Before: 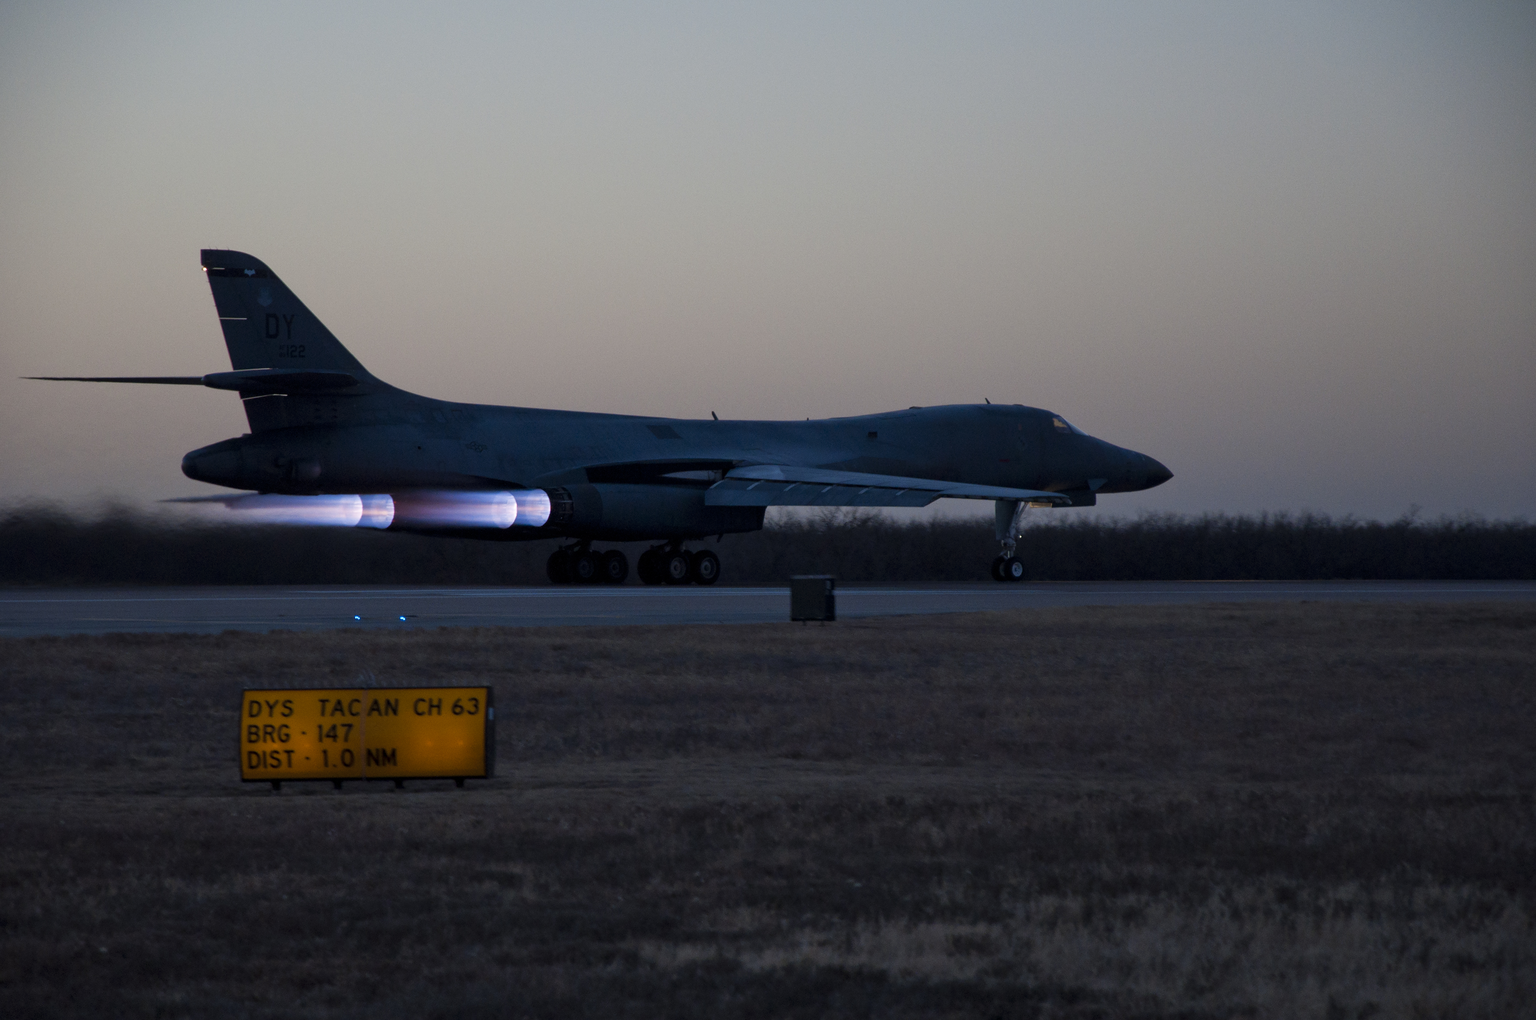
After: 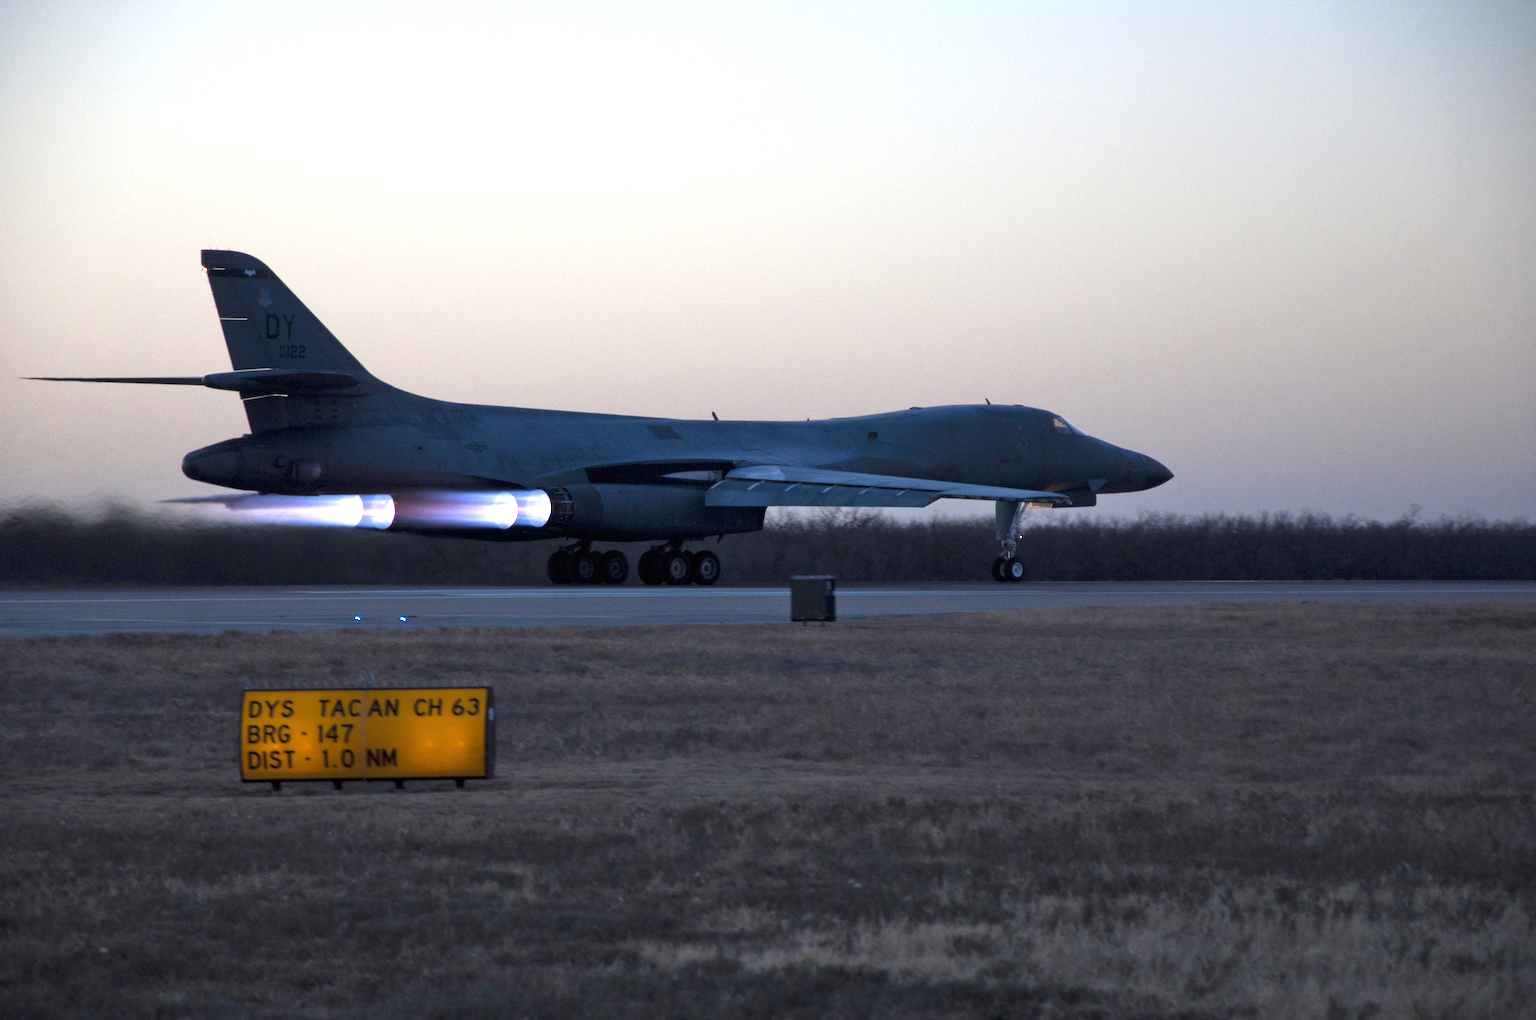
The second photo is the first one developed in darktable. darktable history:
exposure: black level correction 0, exposure 1.385 EV, compensate highlight preservation false
tone equalizer: edges refinement/feathering 500, mask exposure compensation -1.57 EV, preserve details no
